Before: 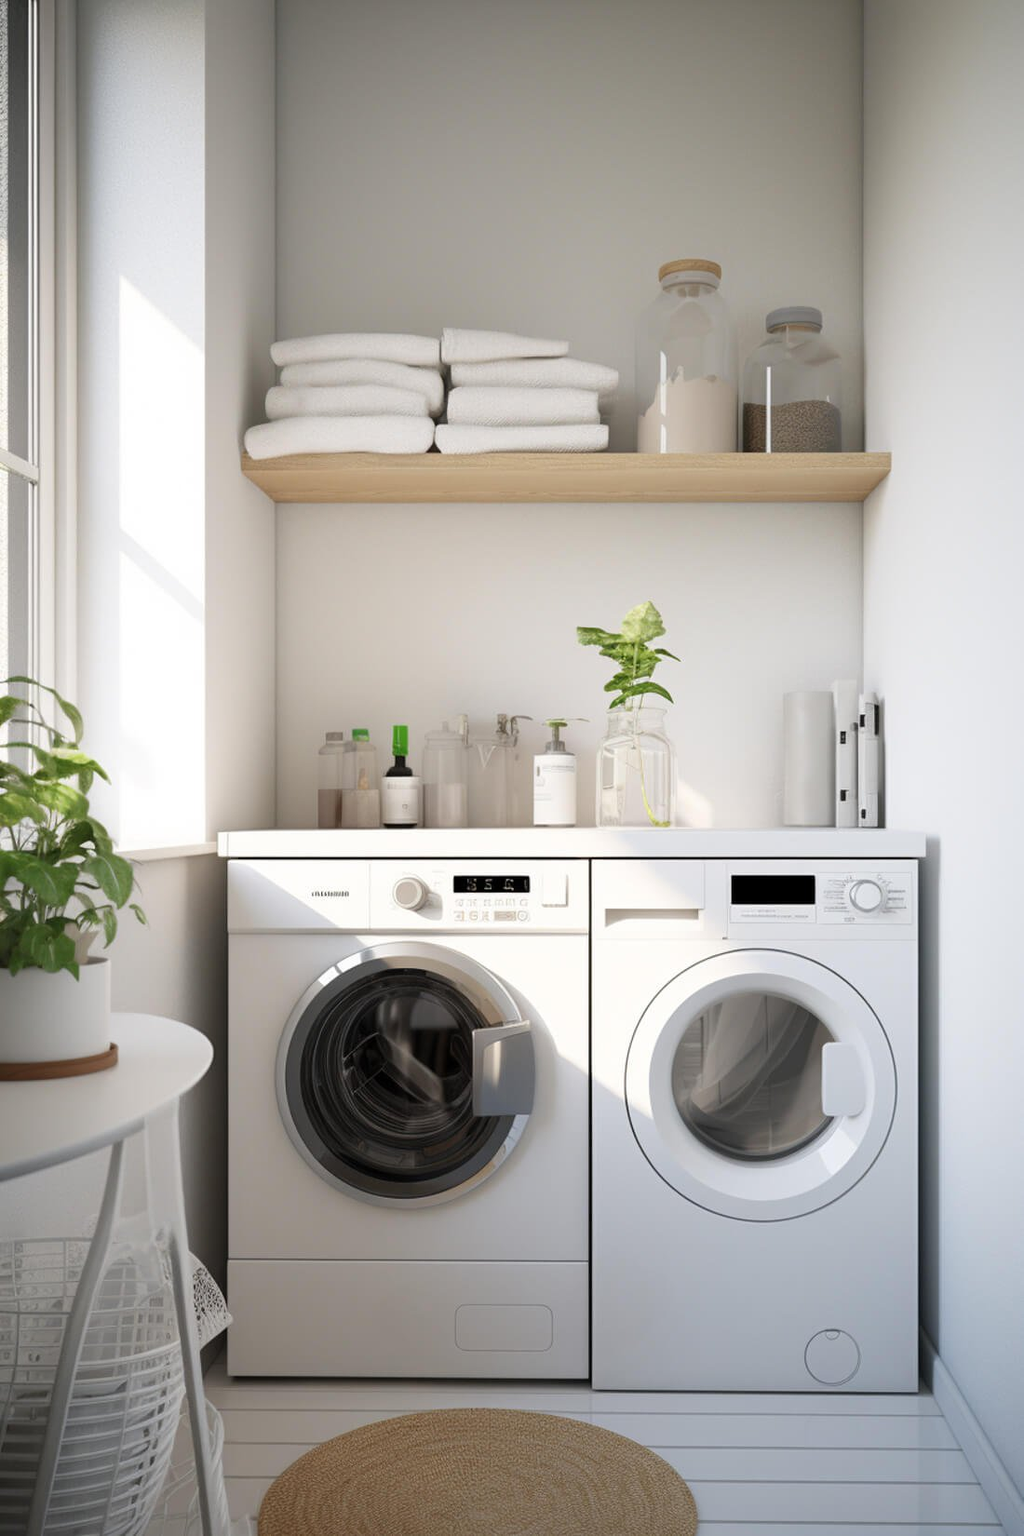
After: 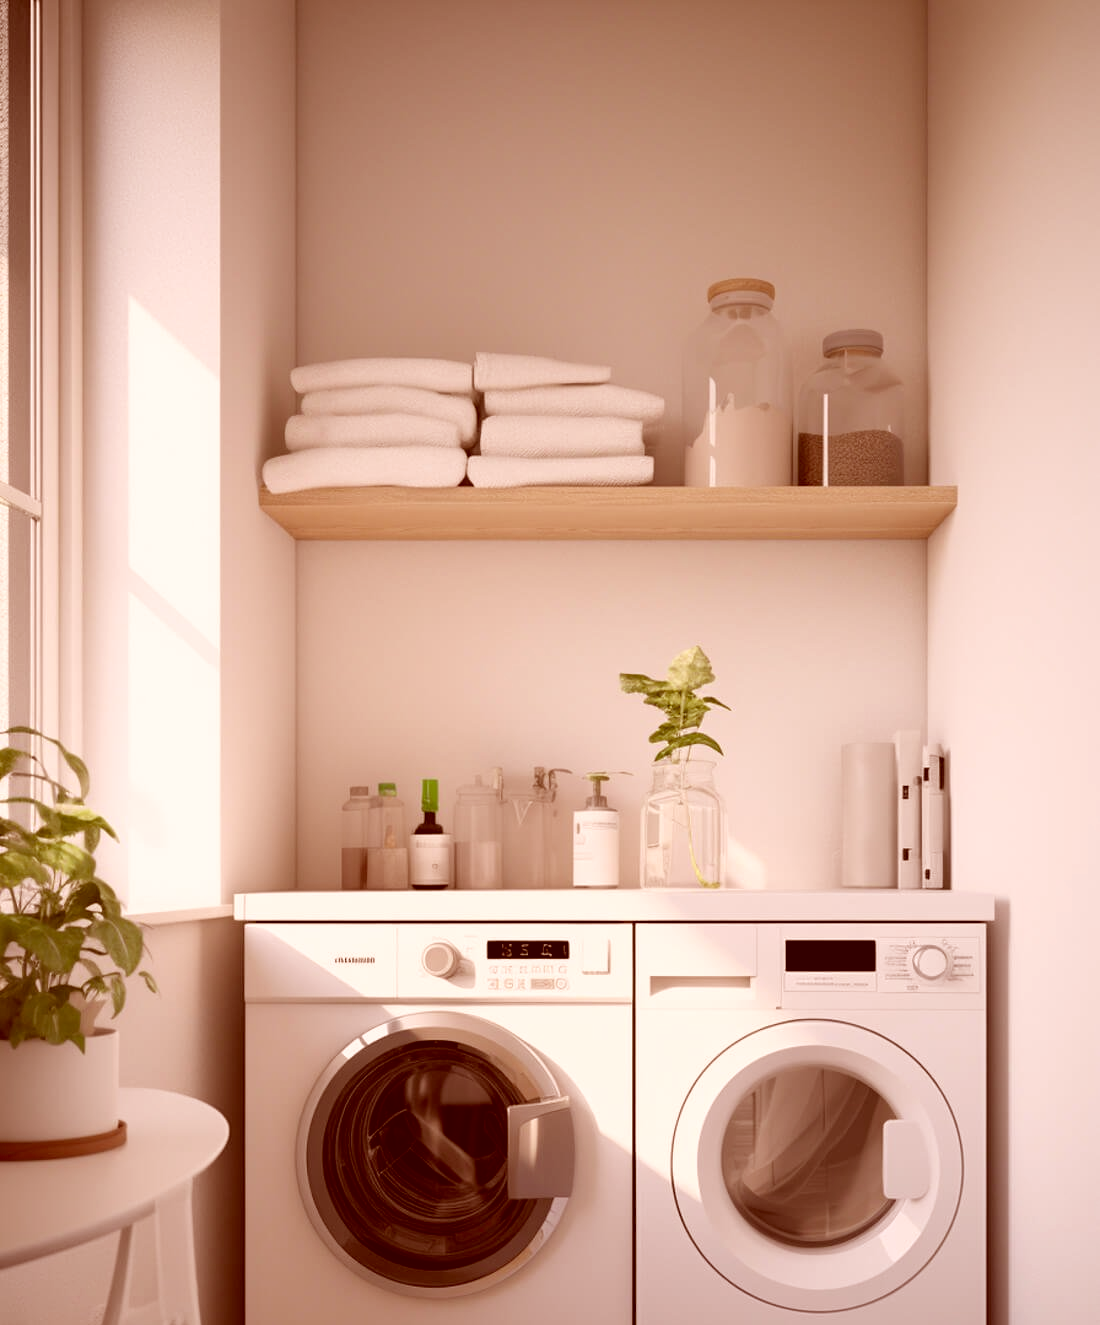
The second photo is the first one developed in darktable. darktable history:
color correction: highlights a* 9.03, highlights b* 8.71, shadows a* 40, shadows b* 40, saturation 0.8
crop: bottom 19.644%
